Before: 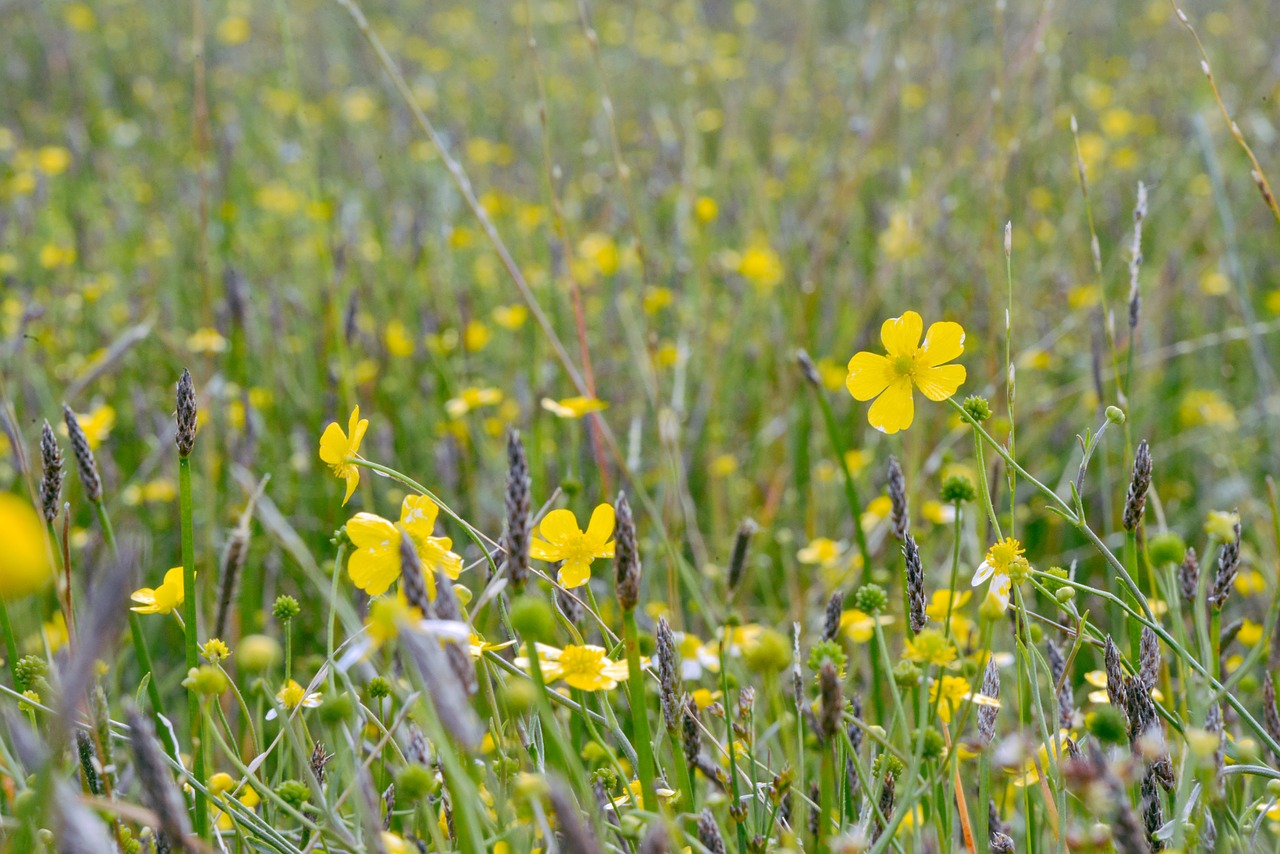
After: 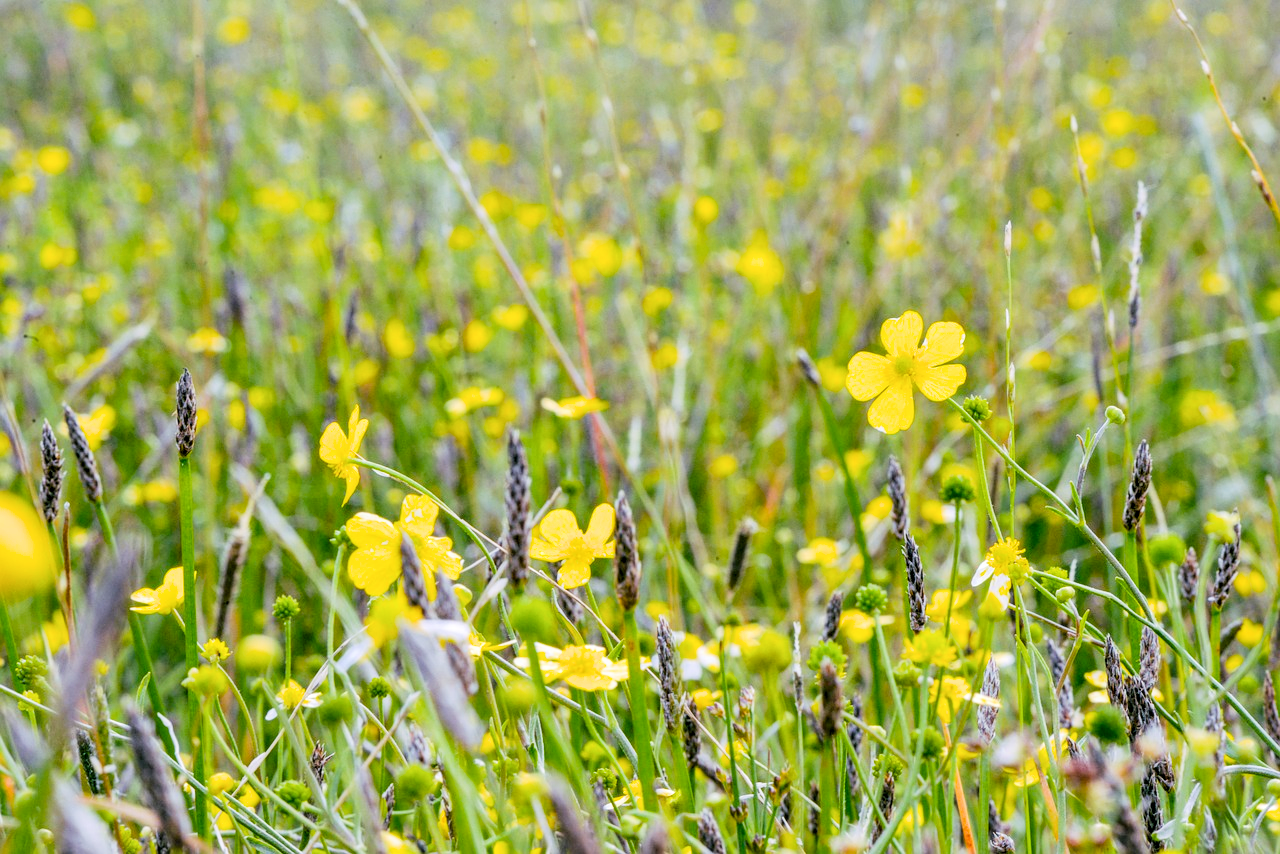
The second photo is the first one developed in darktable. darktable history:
local contrast: on, module defaults
color balance rgb: perceptual saturation grading › global saturation 25%, global vibrance 10%
exposure: black level correction 0, exposure 0.6 EV, compensate highlight preservation false
filmic rgb: black relative exposure -5 EV, hardness 2.88, contrast 1.3, highlights saturation mix -30%
